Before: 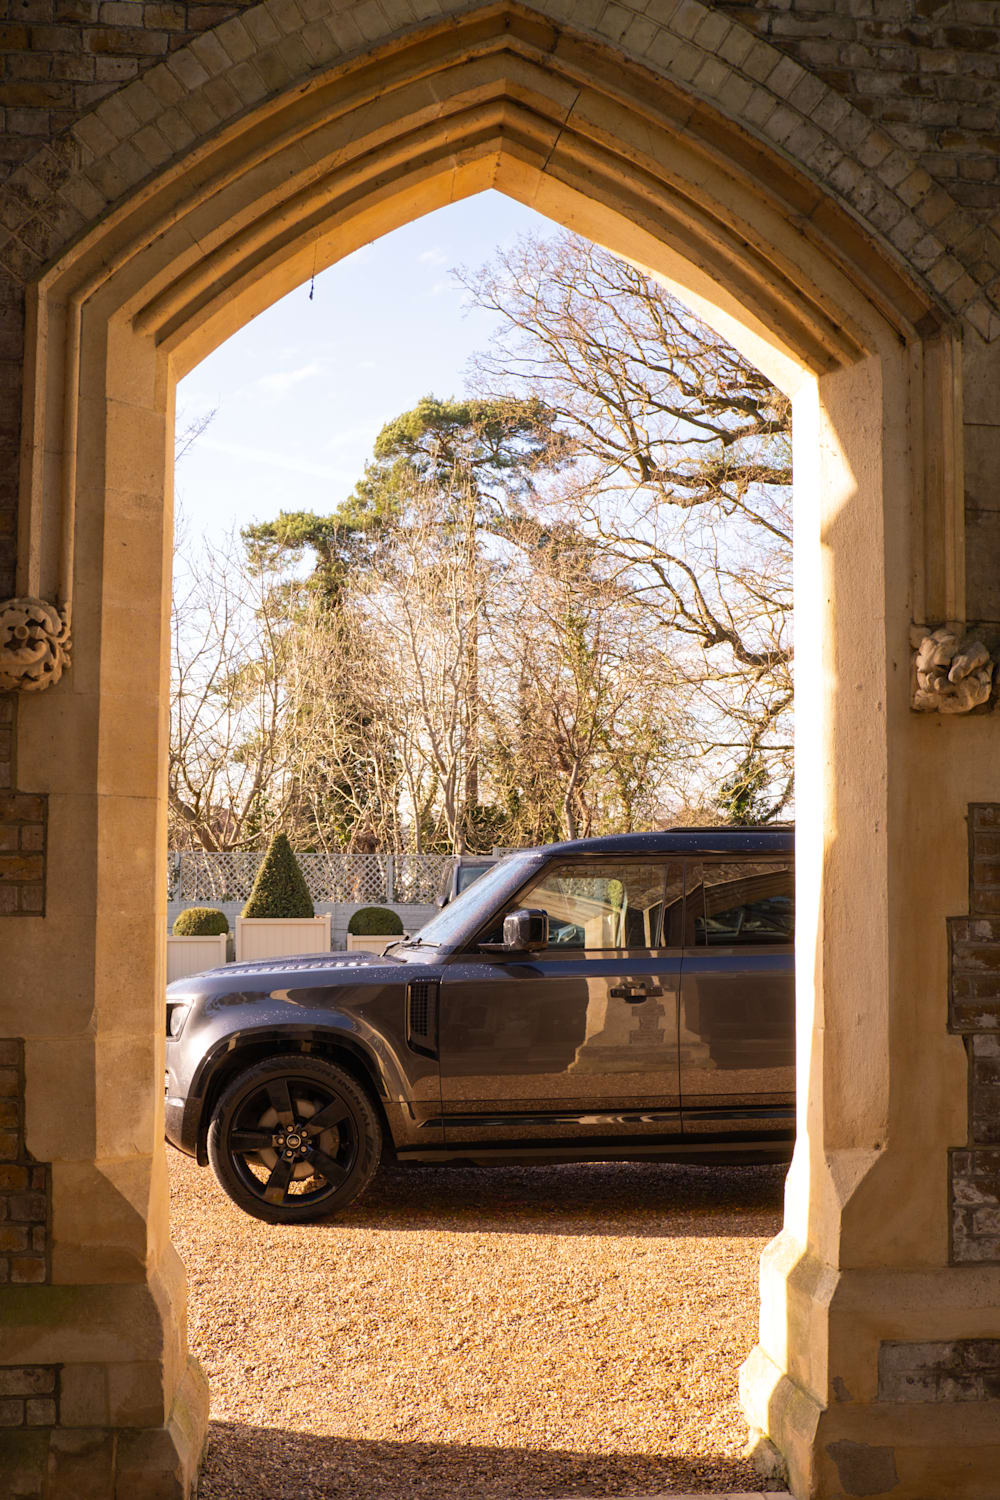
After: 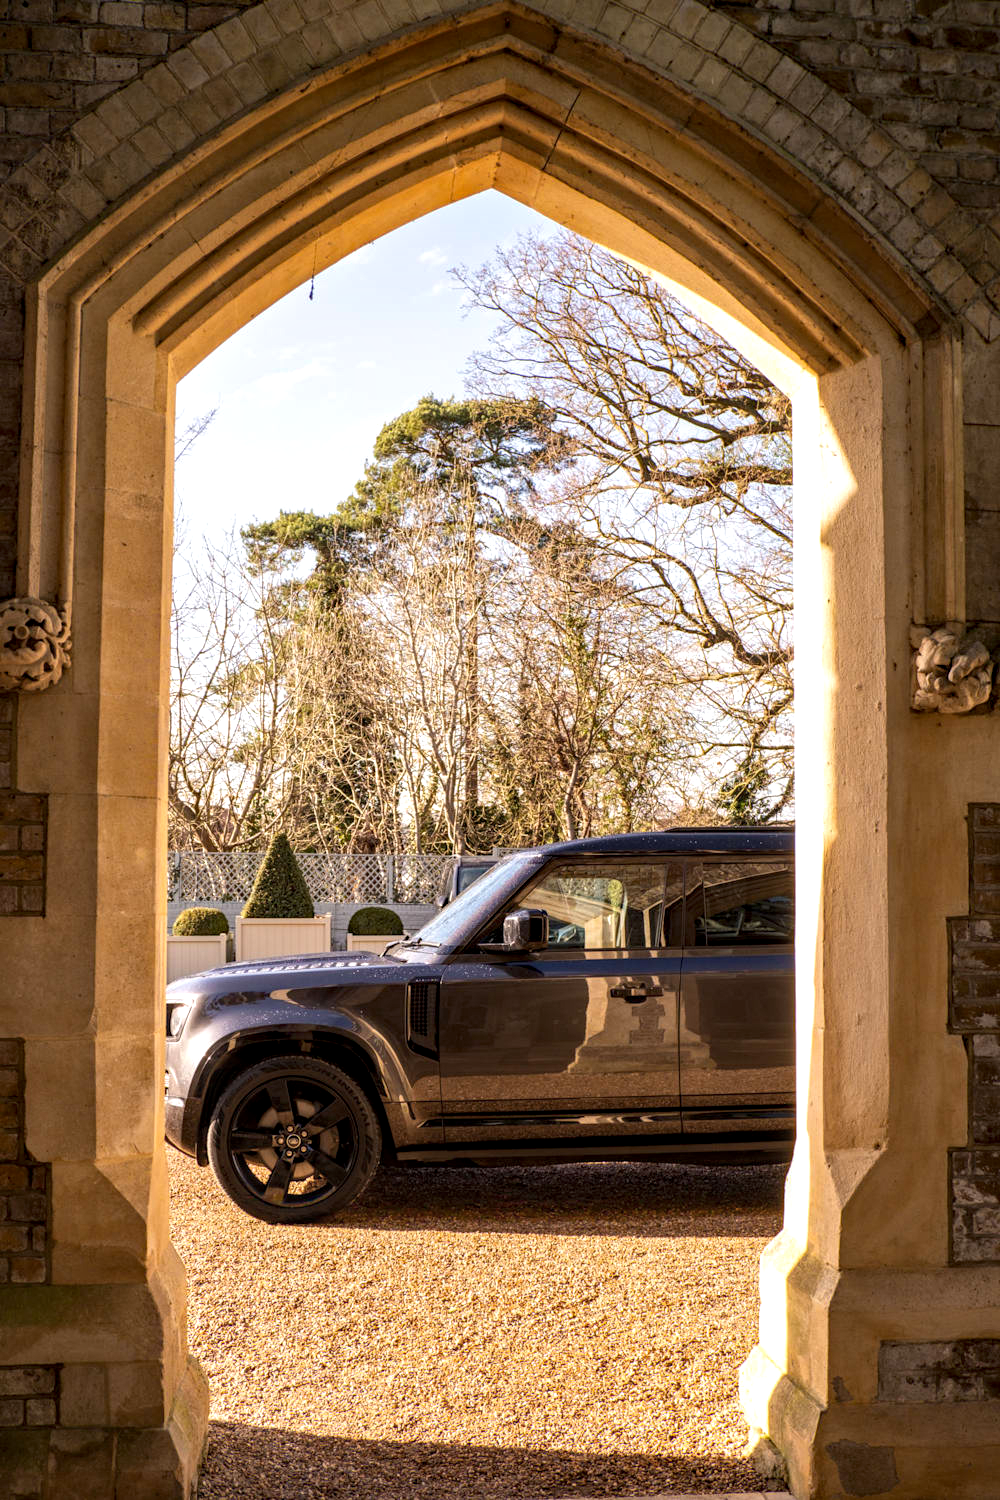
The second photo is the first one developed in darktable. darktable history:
haze removal: compatibility mode true, adaptive false
tone equalizer: on, module defaults
local contrast: highlights 59%, detail 145%
